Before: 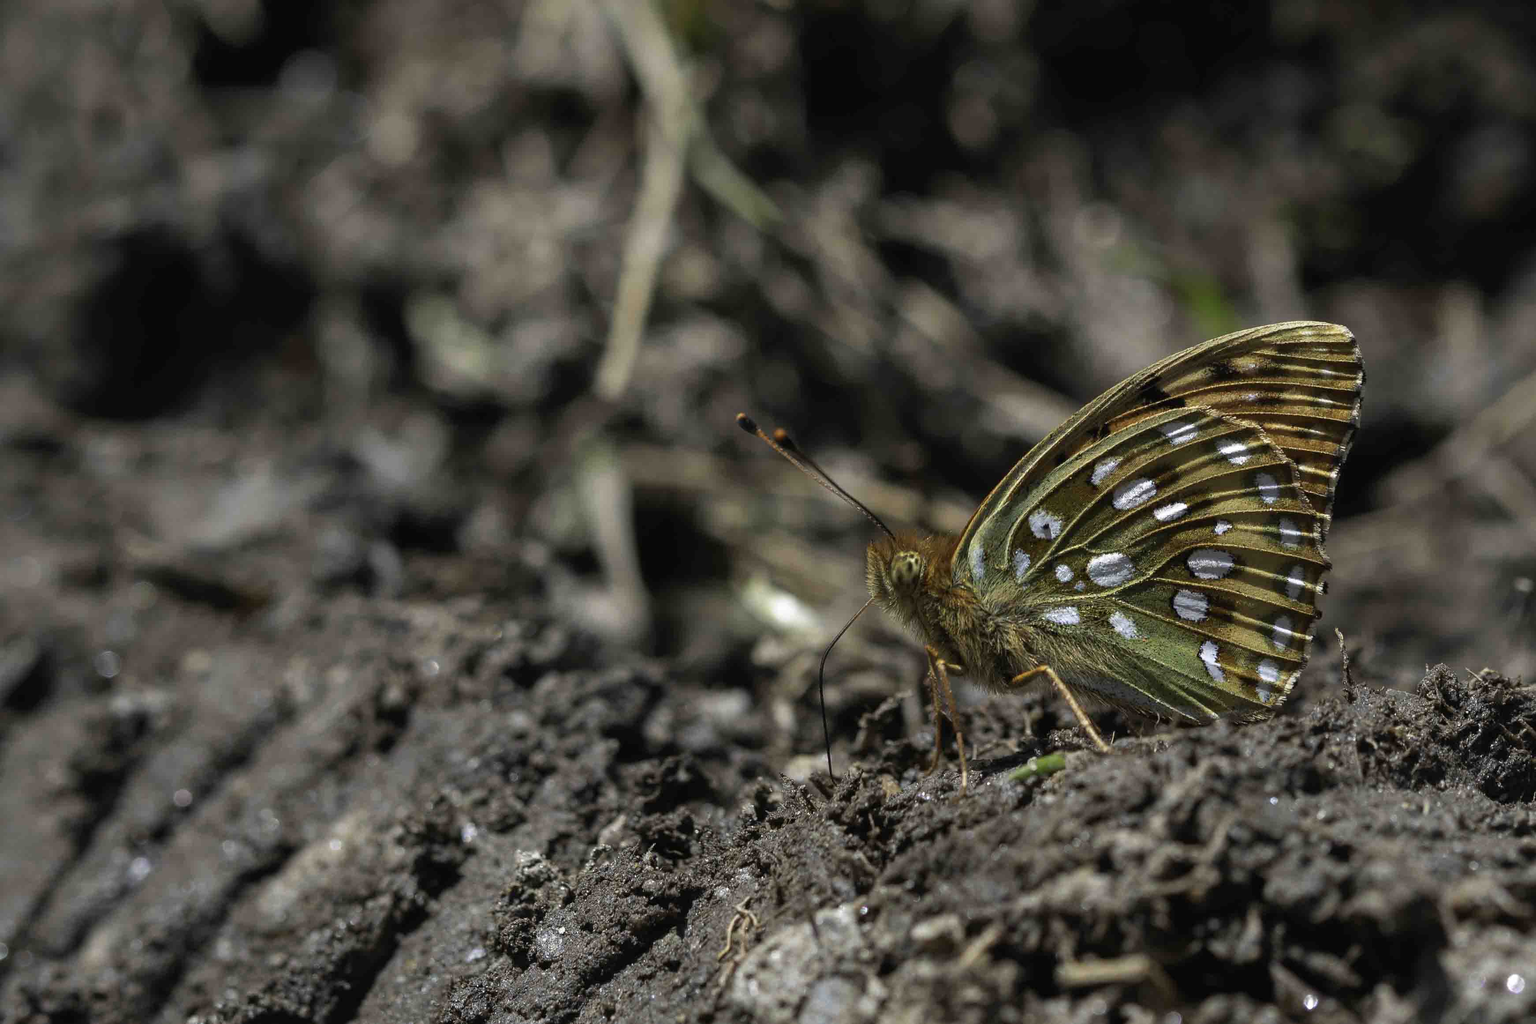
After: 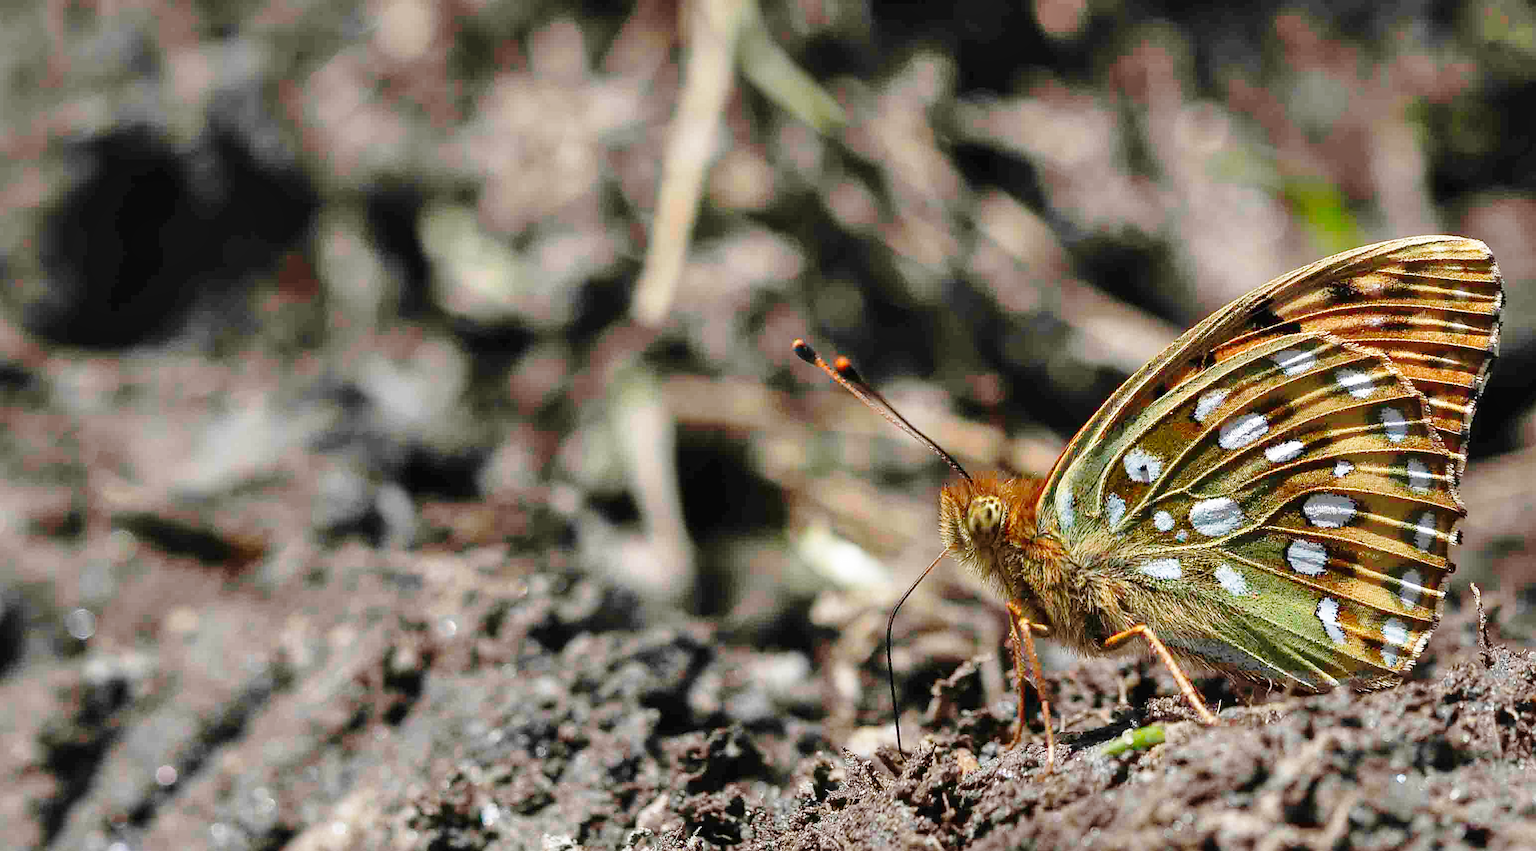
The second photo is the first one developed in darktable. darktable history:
base curve: curves: ch0 [(0, 0) (0.028, 0.03) (0.121, 0.232) (0.46, 0.748) (0.859, 0.968) (1, 1)], preserve colors none
sharpen: on, module defaults
crop and rotate: left 2.379%, top 11.083%, right 9.27%, bottom 15.442%
shadows and highlights: highlights color adjustment 55.52%, low approximation 0.01, soften with gaussian
